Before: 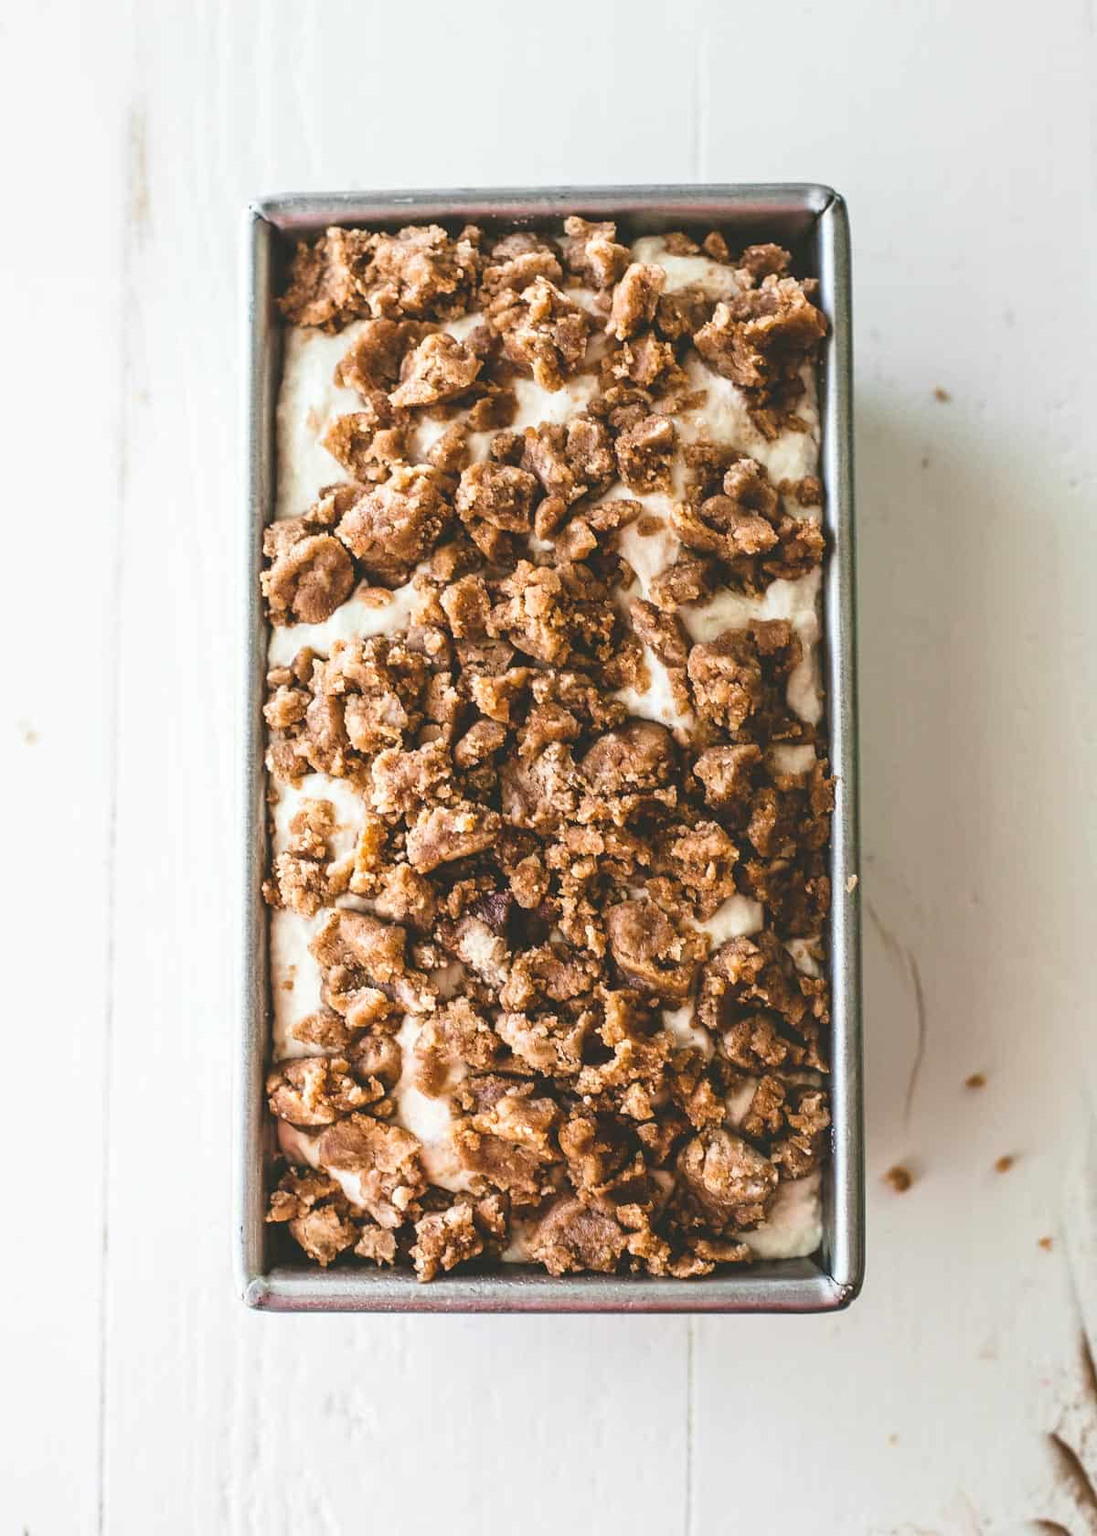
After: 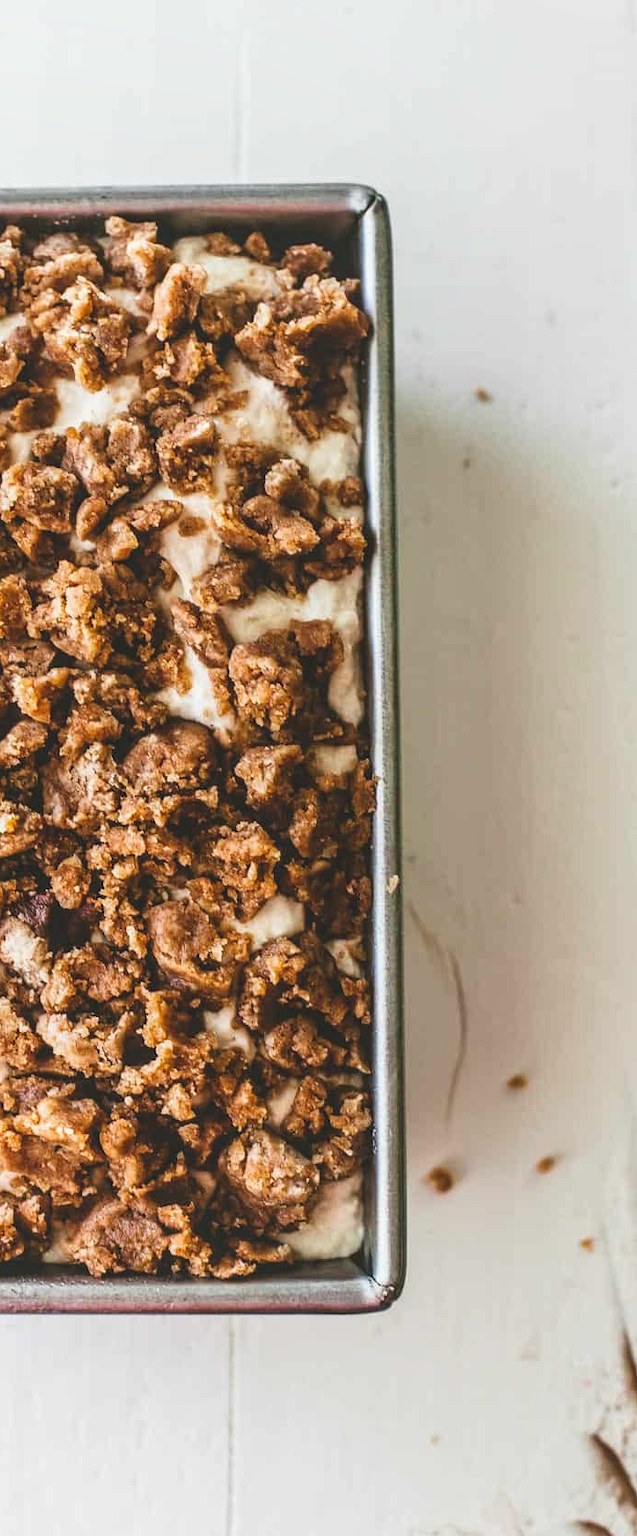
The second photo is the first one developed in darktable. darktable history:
tone curve: curves: ch0 [(0, 0.032) (0.181, 0.152) (0.751, 0.762) (1, 1)], preserve colors none
crop: left 41.863%
local contrast: detail 110%
